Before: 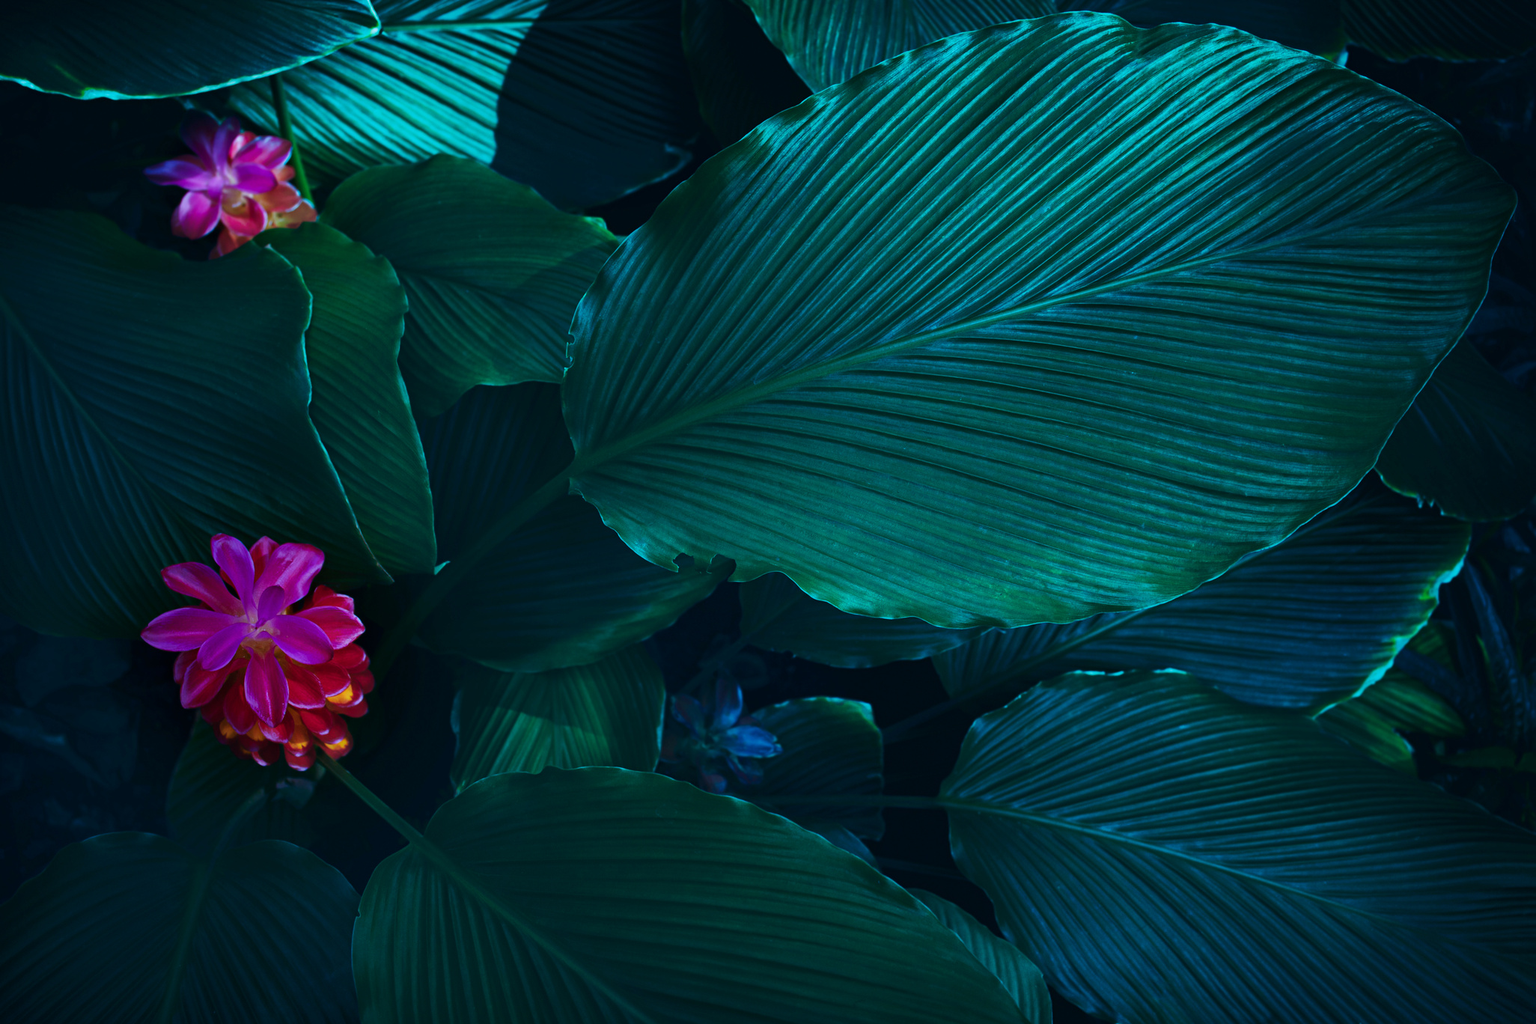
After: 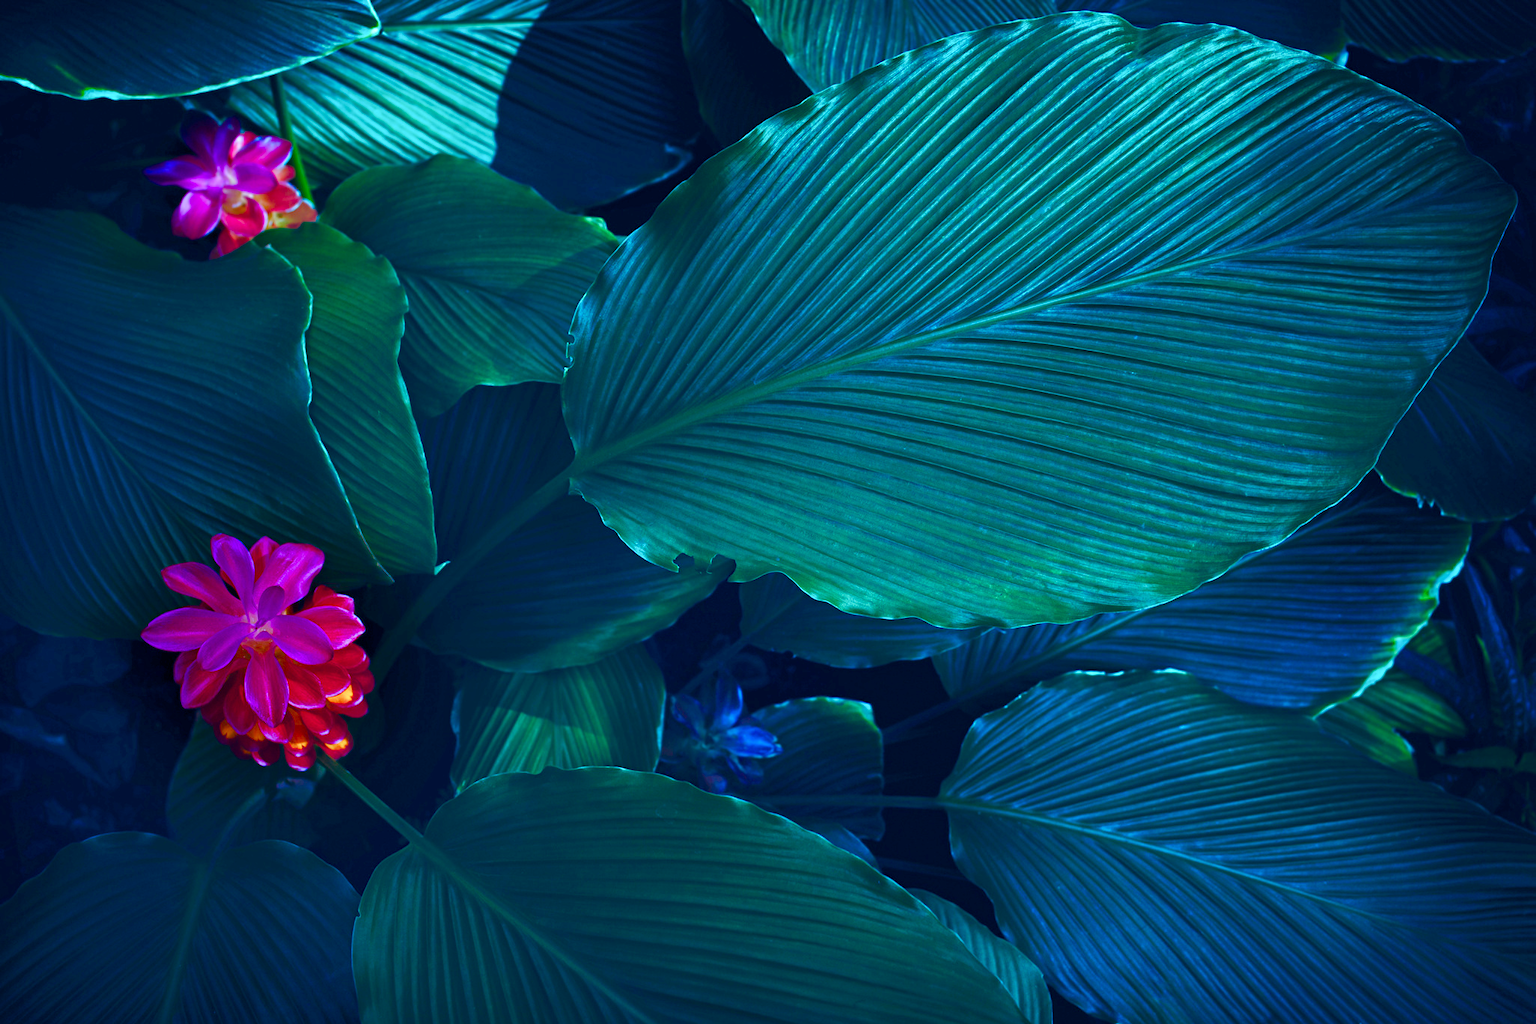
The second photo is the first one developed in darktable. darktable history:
tone equalizer: -8 EV 1.01 EV, -7 EV 1.03 EV, -6 EV 0.966 EV, -5 EV 0.977 EV, -4 EV 1.03 EV, -3 EV 0.767 EV, -2 EV 0.495 EV, -1 EV 0.238 EV
color balance rgb: shadows lift › luminance 0.706%, shadows lift › chroma 6.936%, shadows lift › hue 300.3°, global offset › chroma 0.066%, global offset › hue 254.03°, perceptual saturation grading › global saturation 0.397%, perceptual saturation grading › highlights -29.767%, perceptual saturation grading › mid-tones 30.113%, perceptual saturation grading › shadows 60.318%, perceptual brilliance grading › global brilliance 4.659%, global vibrance 20%
